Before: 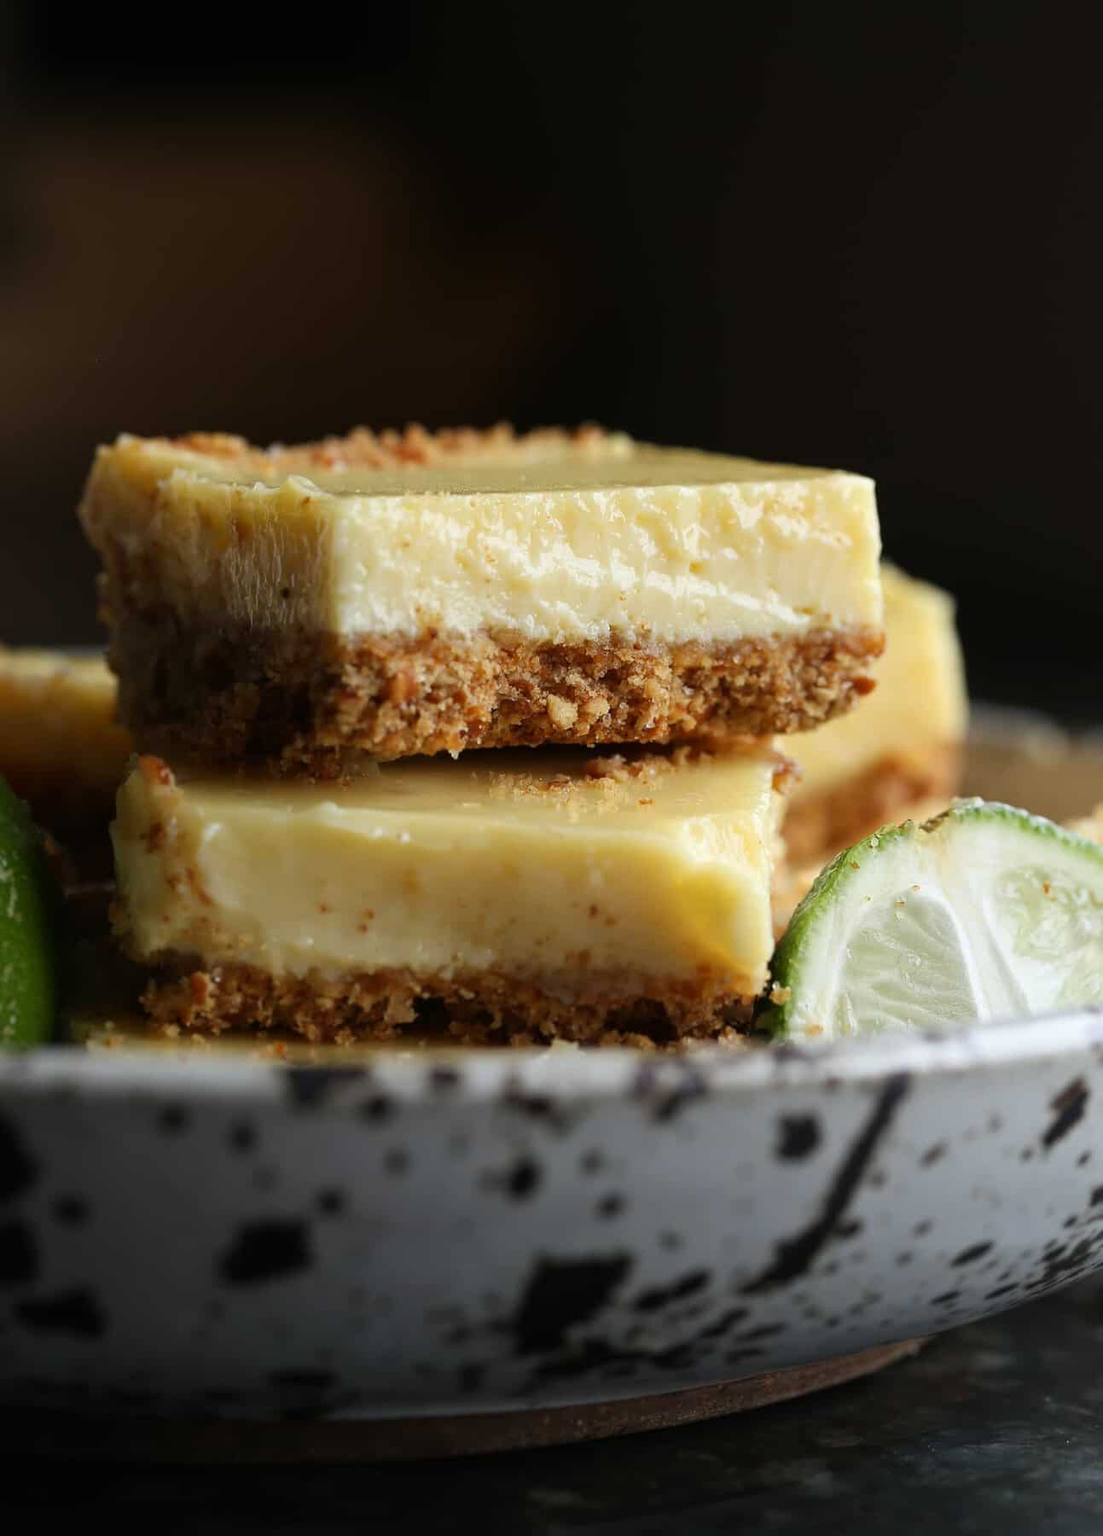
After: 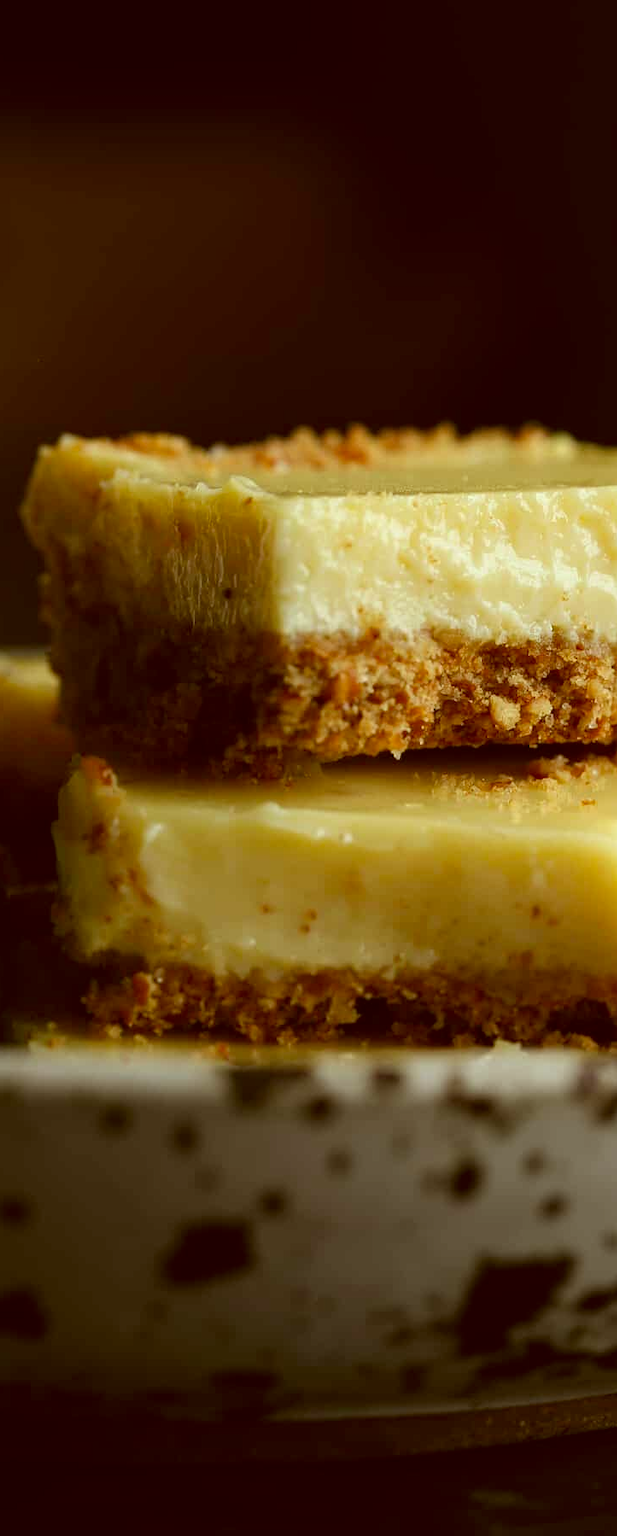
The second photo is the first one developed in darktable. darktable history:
color correction: highlights a* -5.33, highlights b* 9.8, shadows a* 9.22, shadows b* 24.12
crop: left 5.333%, right 38.697%
